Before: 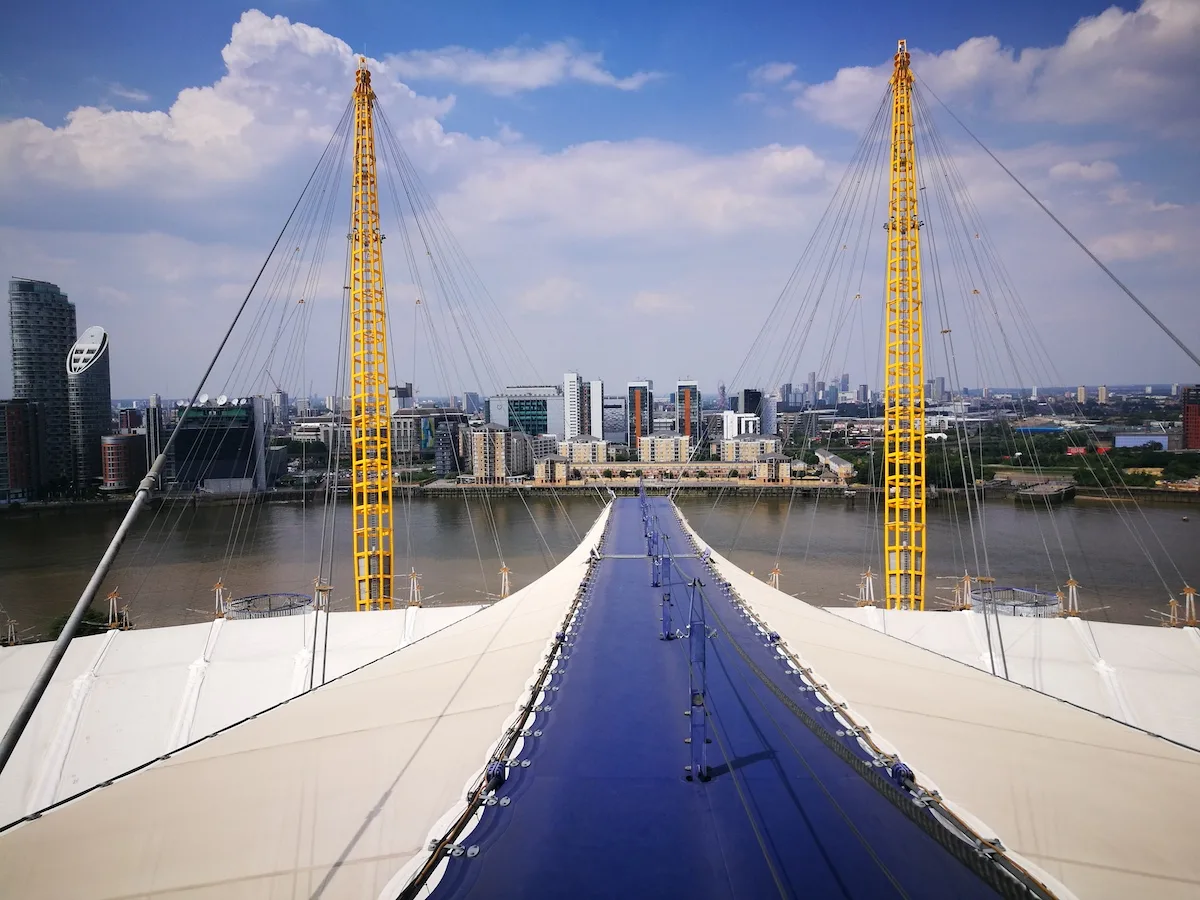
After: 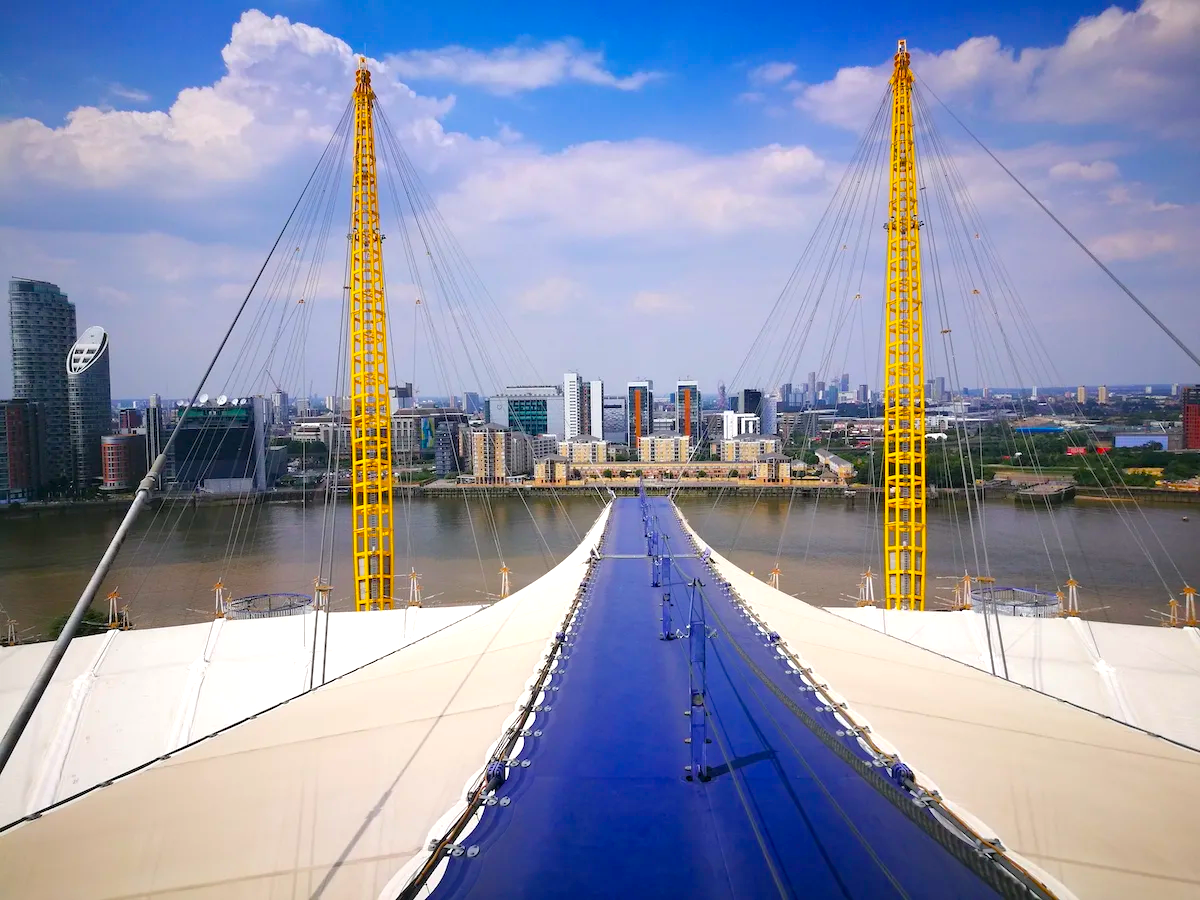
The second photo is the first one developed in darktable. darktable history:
color balance rgb: linear chroma grading › global chroma 15%, perceptual saturation grading › global saturation 30%
exposure: exposure 0.6 EV, compensate highlight preservation false
tone equalizer: -8 EV 0.25 EV, -7 EV 0.417 EV, -6 EV 0.417 EV, -5 EV 0.25 EV, -3 EV -0.25 EV, -2 EV -0.417 EV, -1 EV -0.417 EV, +0 EV -0.25 EV, edges refinement/feathering 500, mask exposure compensation -1.57 EV, preserve details guided filter
